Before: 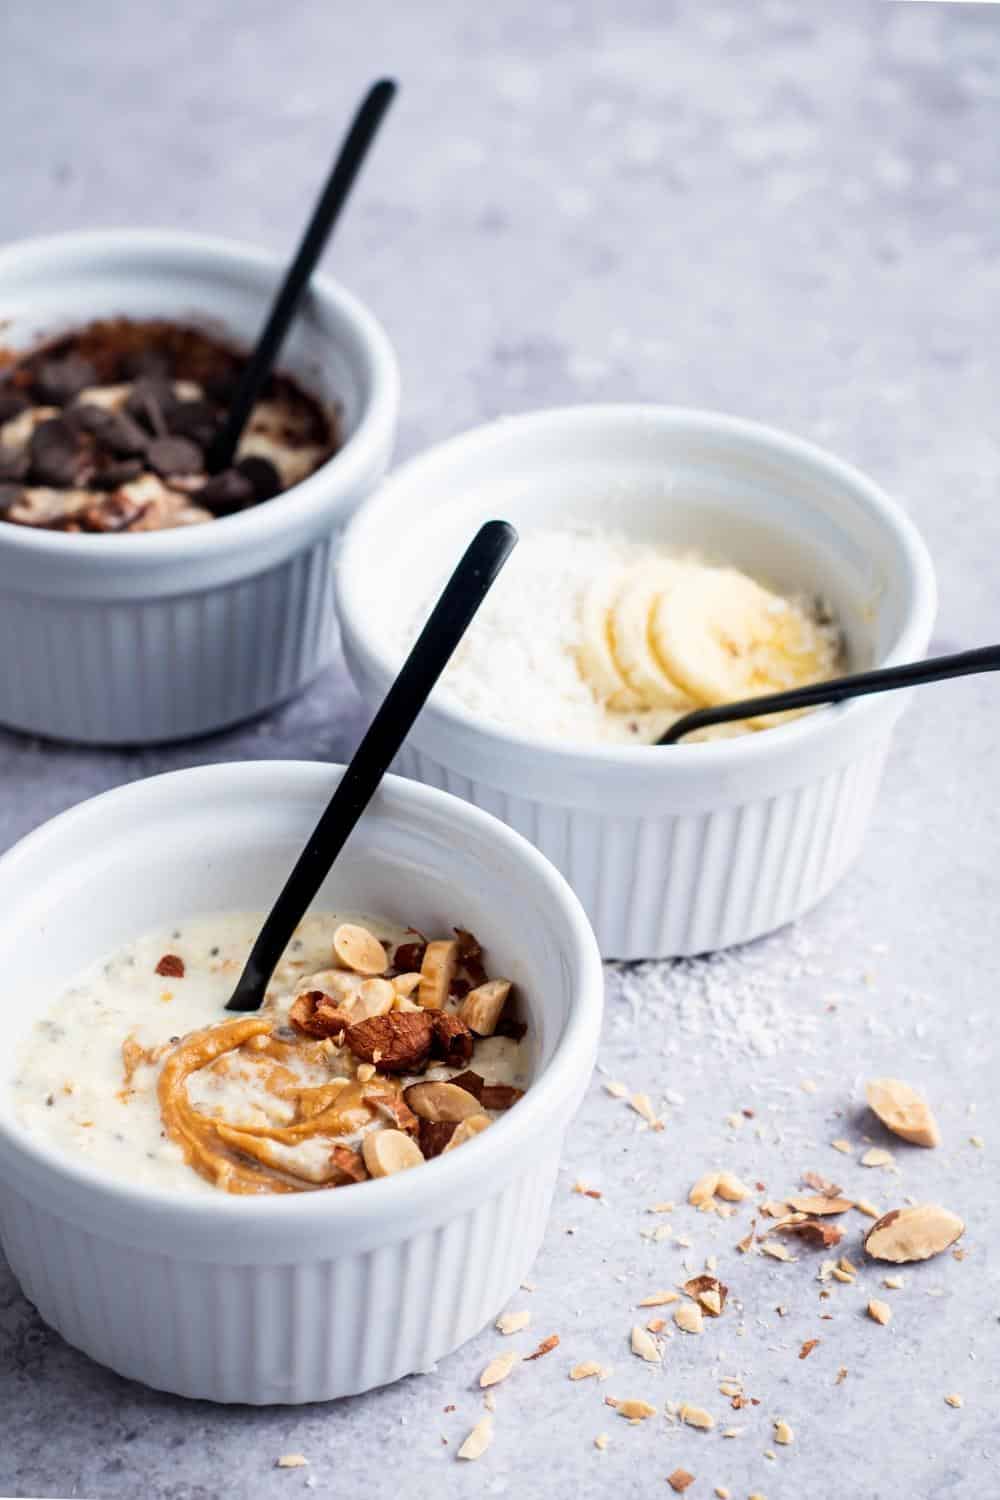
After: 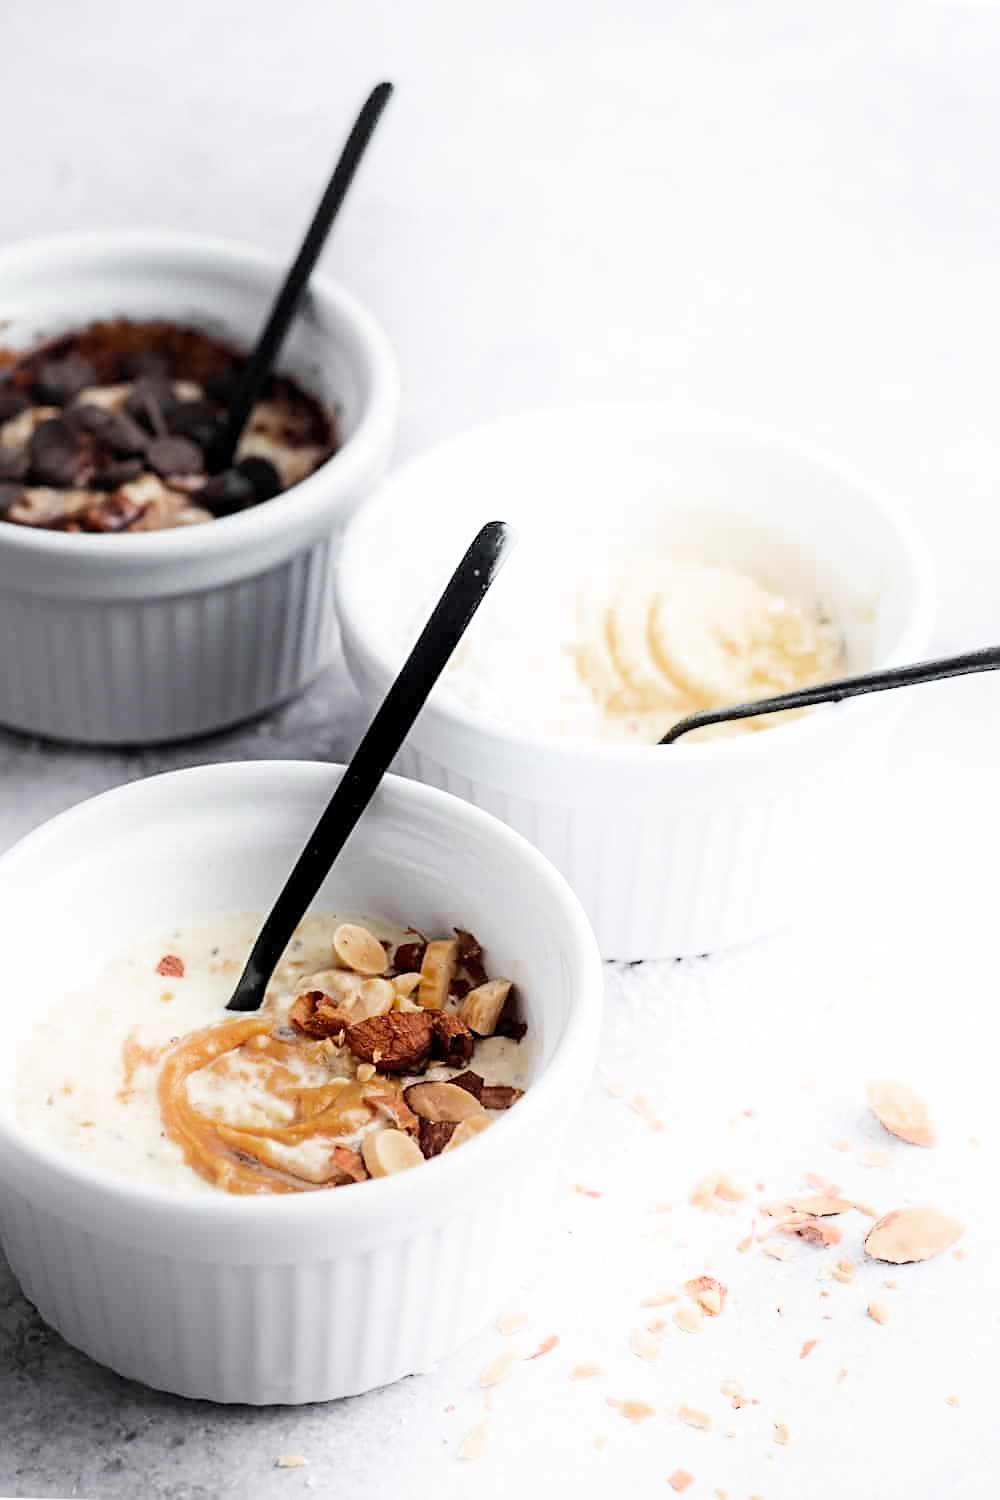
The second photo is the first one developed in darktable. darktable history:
shadows and highlights: shadows -21.24, highlights 99.05, soften with gaussian
sharpen: on, module defaults
color zones: curves: ch0 [(0.004, 0.388) (0.125, 0.392) (0.25, 0.404) (0.375, 0.5) (0.5, 0.5) (0.625, 0.5) (0.75, 0.5) (0.875, 0.5)]; ch1 [(0, 0.5) (0.125, 0.5) (0.25, 0.5) (0.375, 0.124) (0.524, 0.124) (0.645, 0.128) (0.789, 0.132) (0.914, 0.096) (0.998, 0.068)]
